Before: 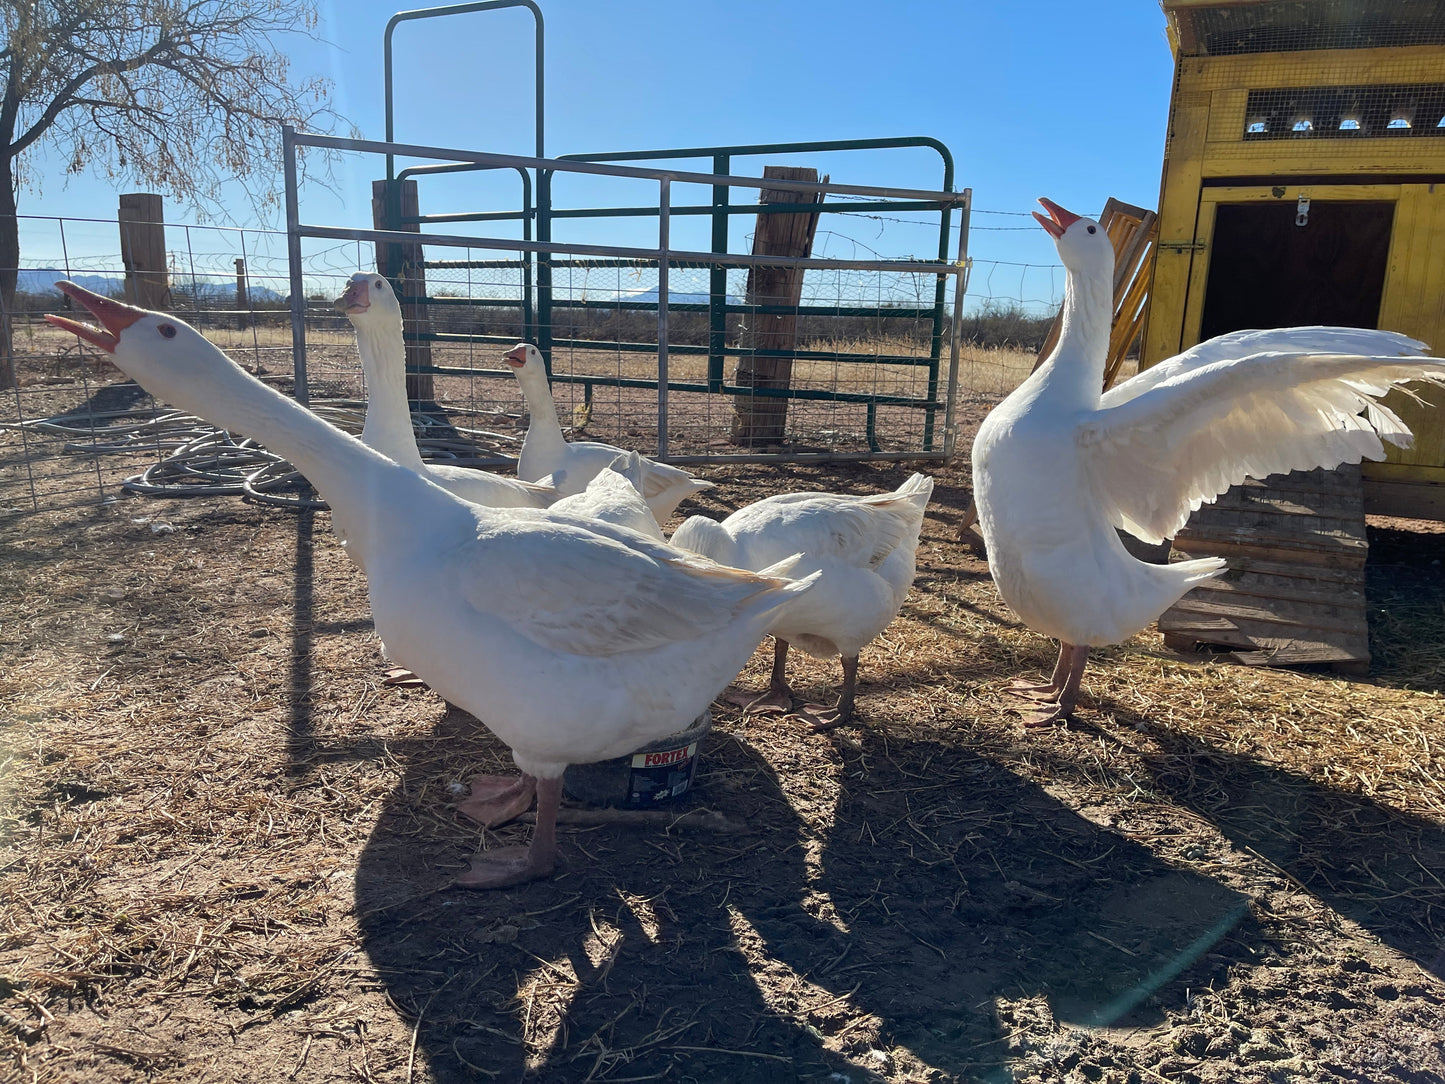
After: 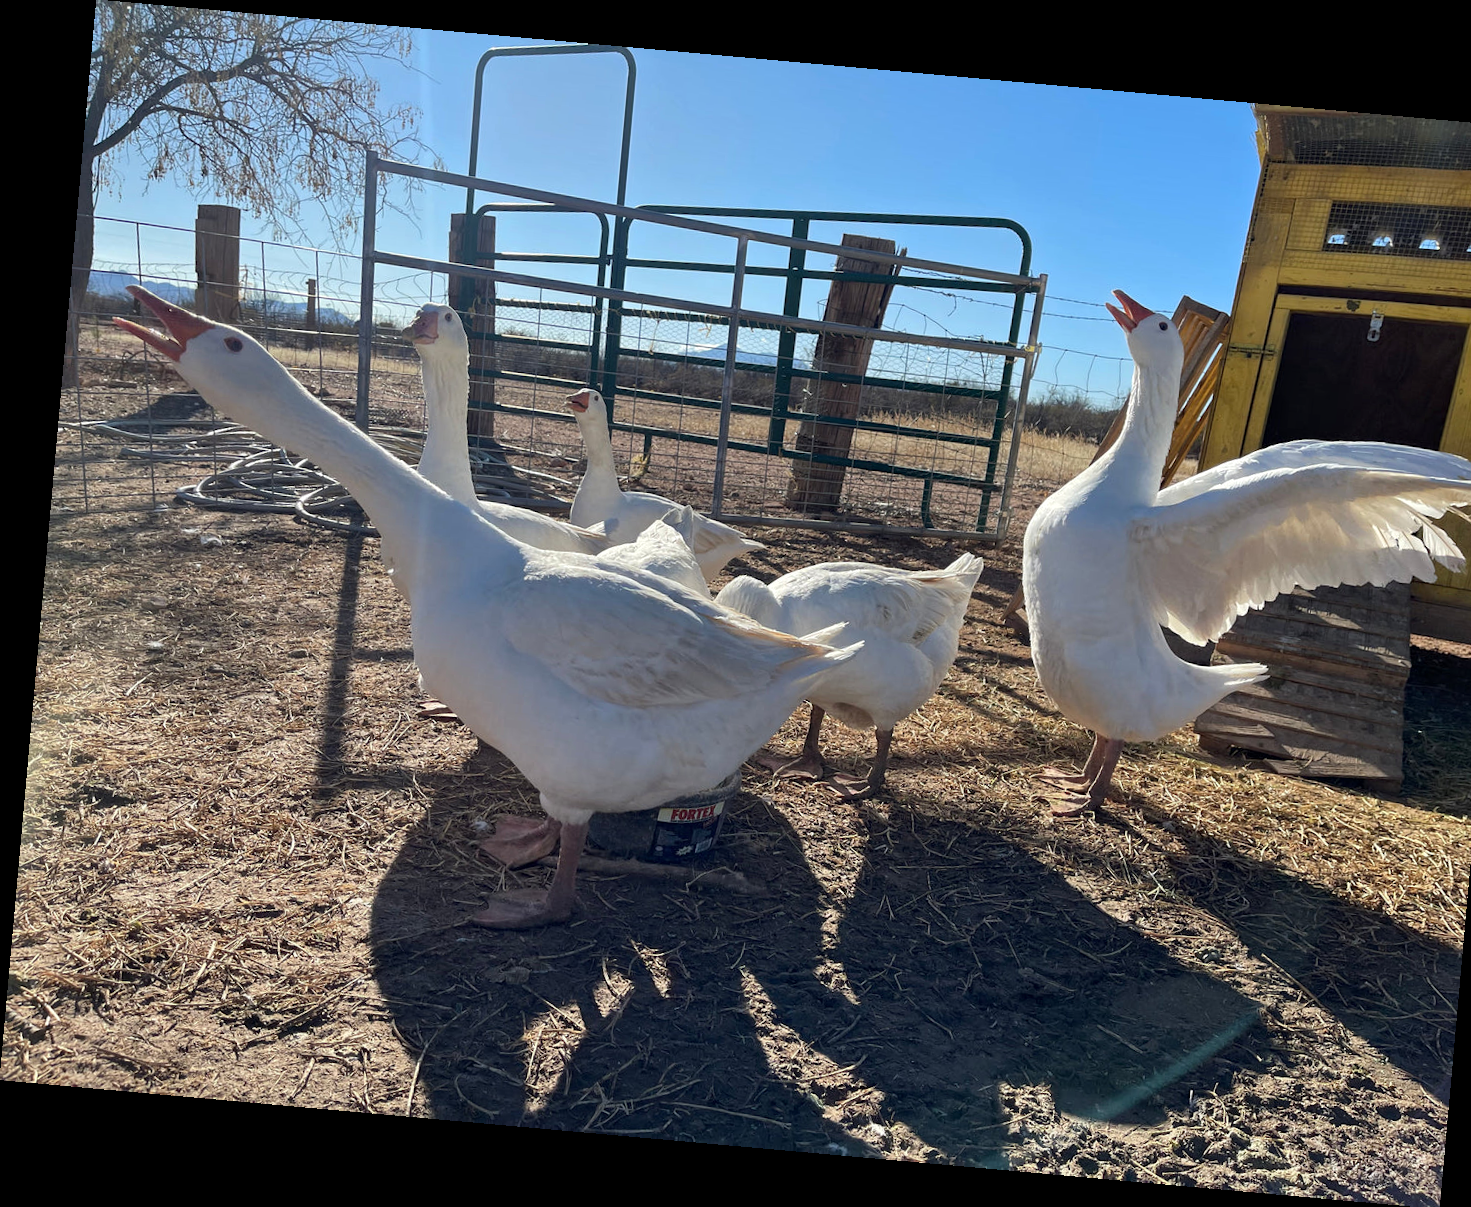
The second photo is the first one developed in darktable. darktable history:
local contrast: mode bilateral grid, contrast 28, coarseness 16, detail 115%, midtone range 0.2
rotate and perspective: rotation 5.12°, automatic cropping off
crop: right 4.126%, bottom 0.031%
